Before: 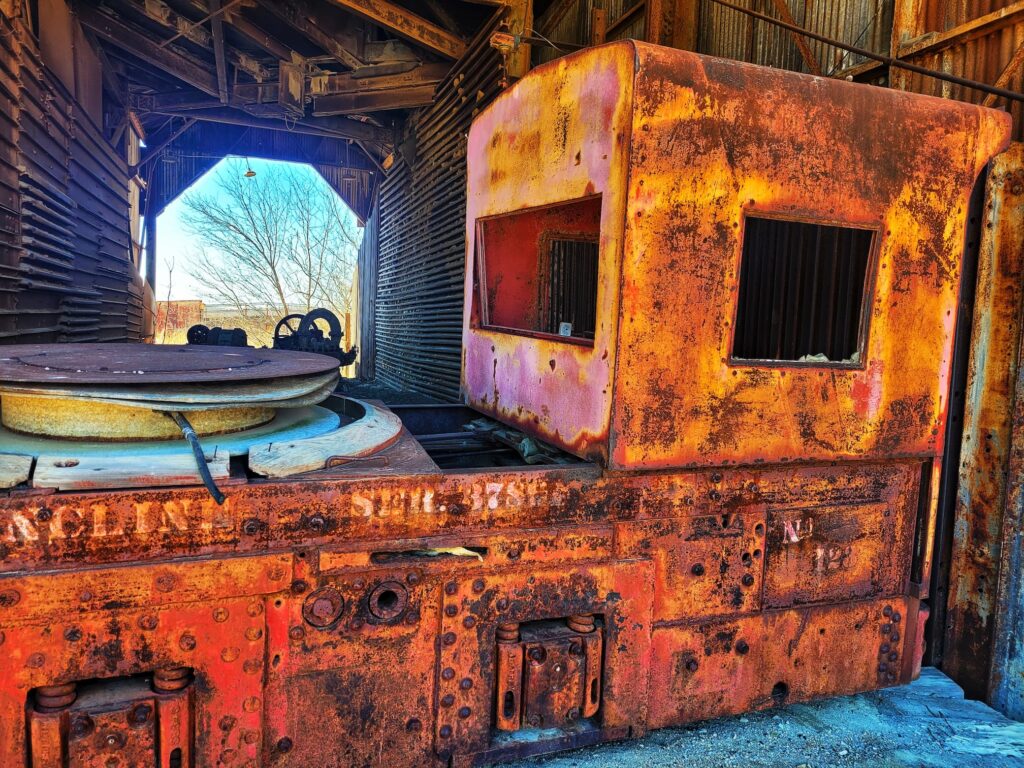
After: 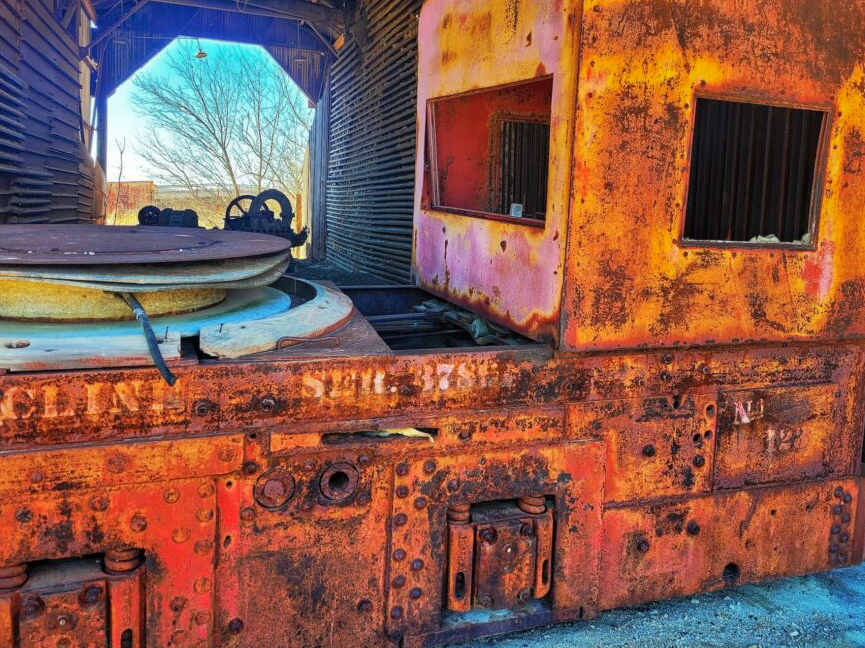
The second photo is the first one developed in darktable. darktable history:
crop and rotate: left 4.842%, top 15.51%, right 10.668%
shadows and highlights: on, module defaults
